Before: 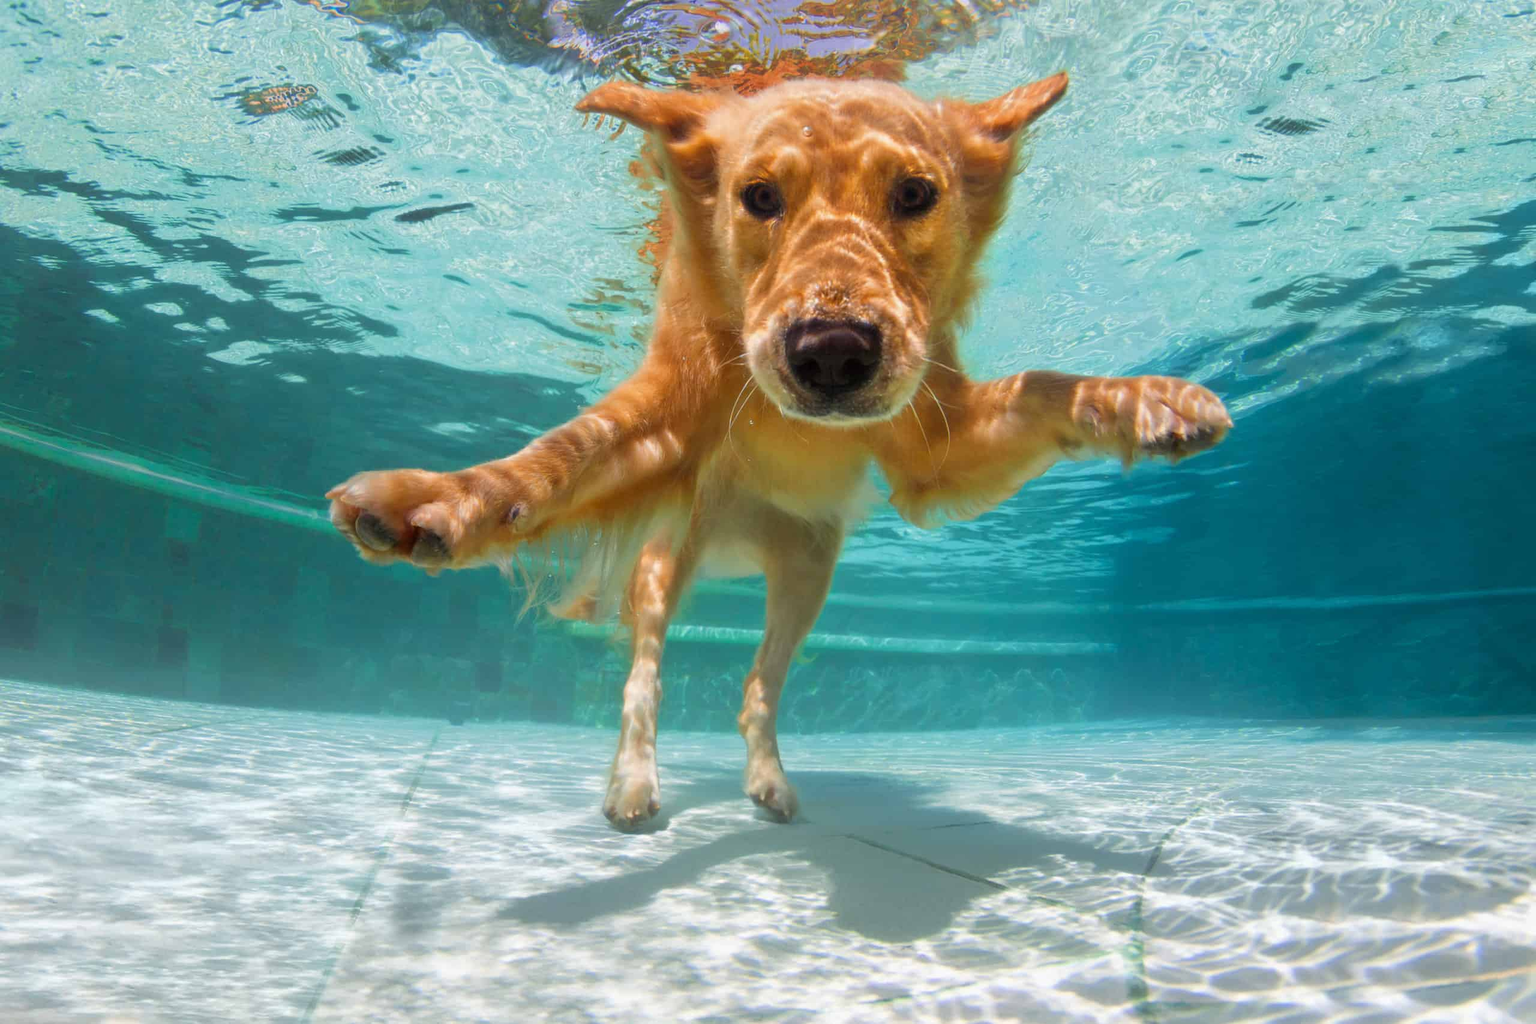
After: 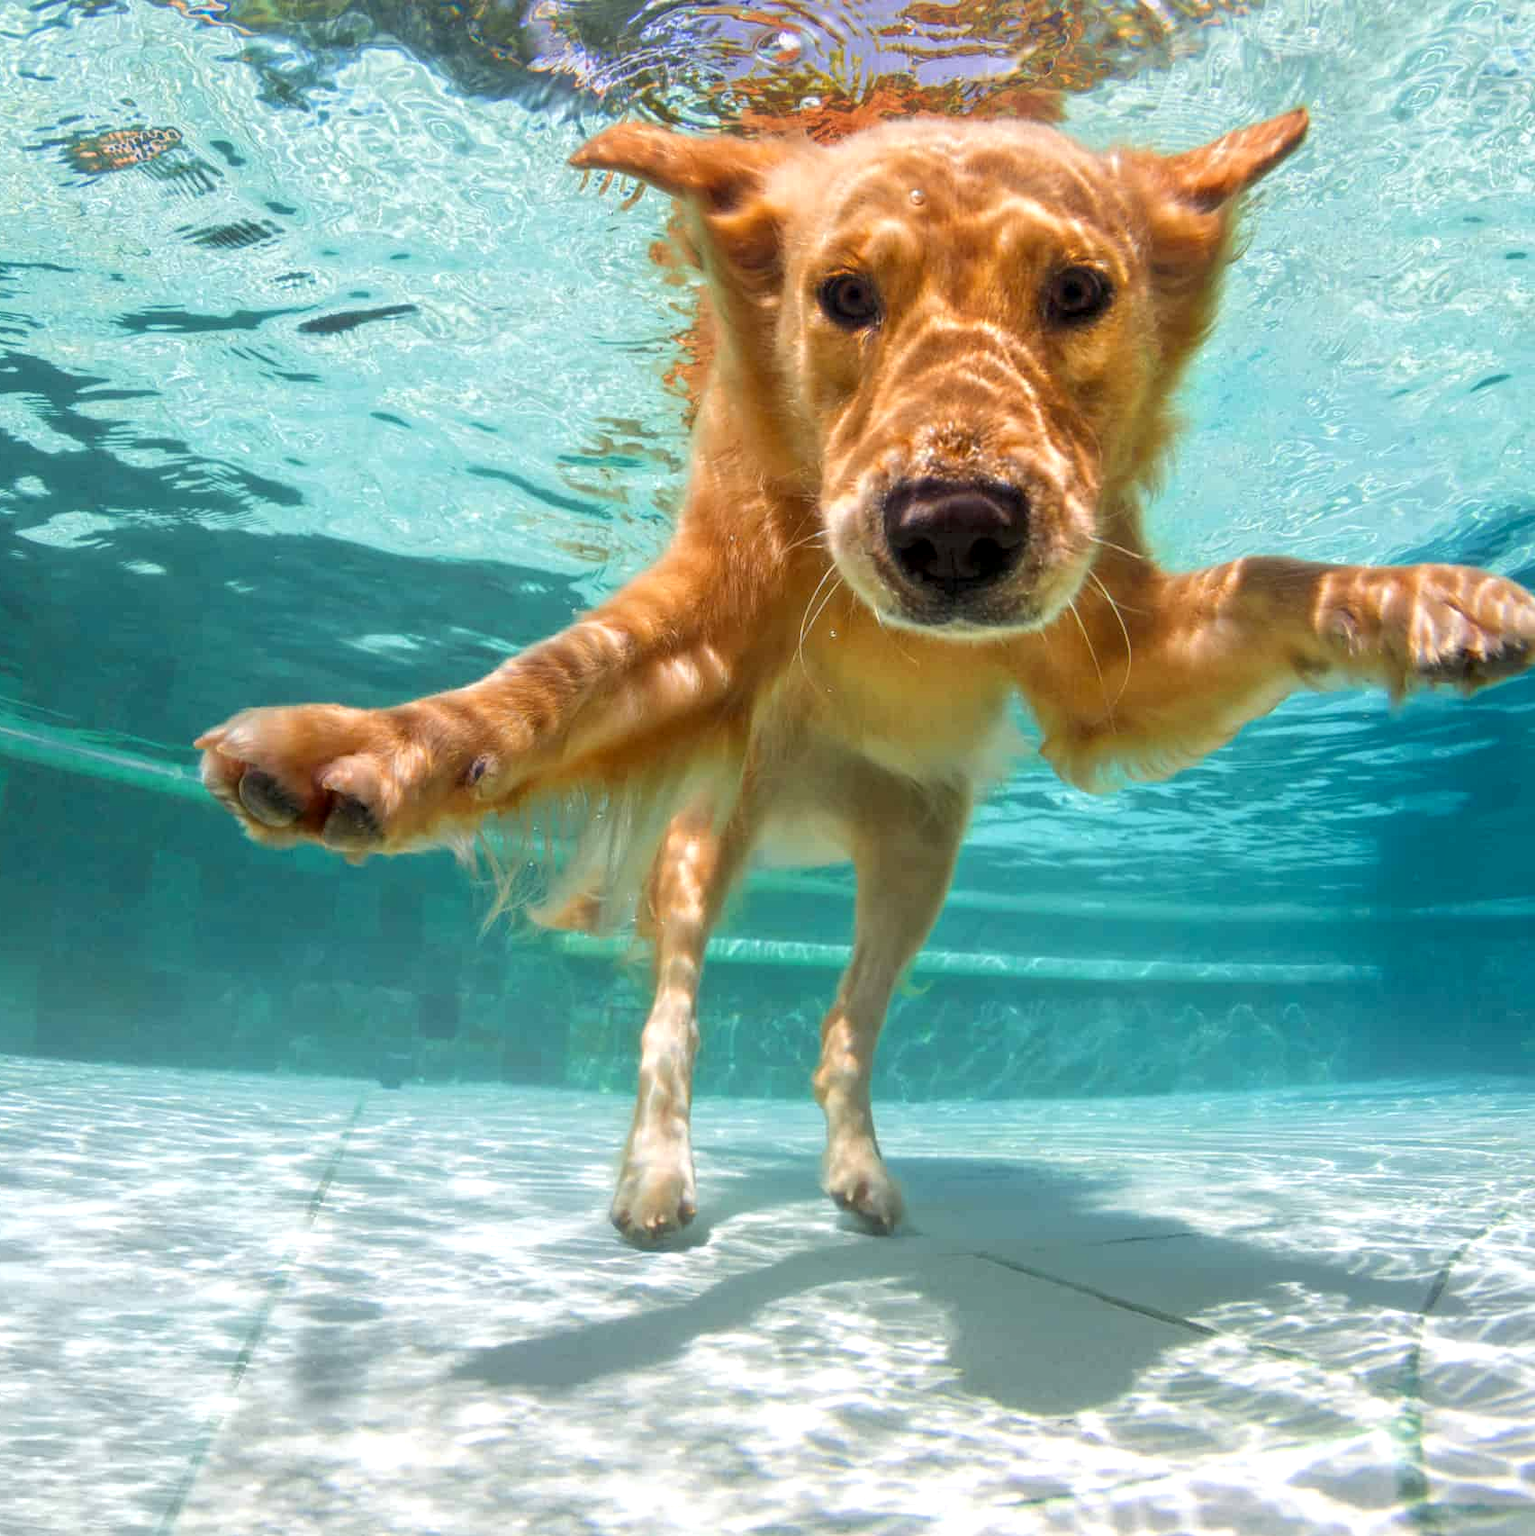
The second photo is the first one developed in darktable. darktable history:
crop and rotate: left 12.782%, right 20.581%
local contrast: on, module defaults
exposure: exposure 0.2 EV, compensate highlight preservation false
